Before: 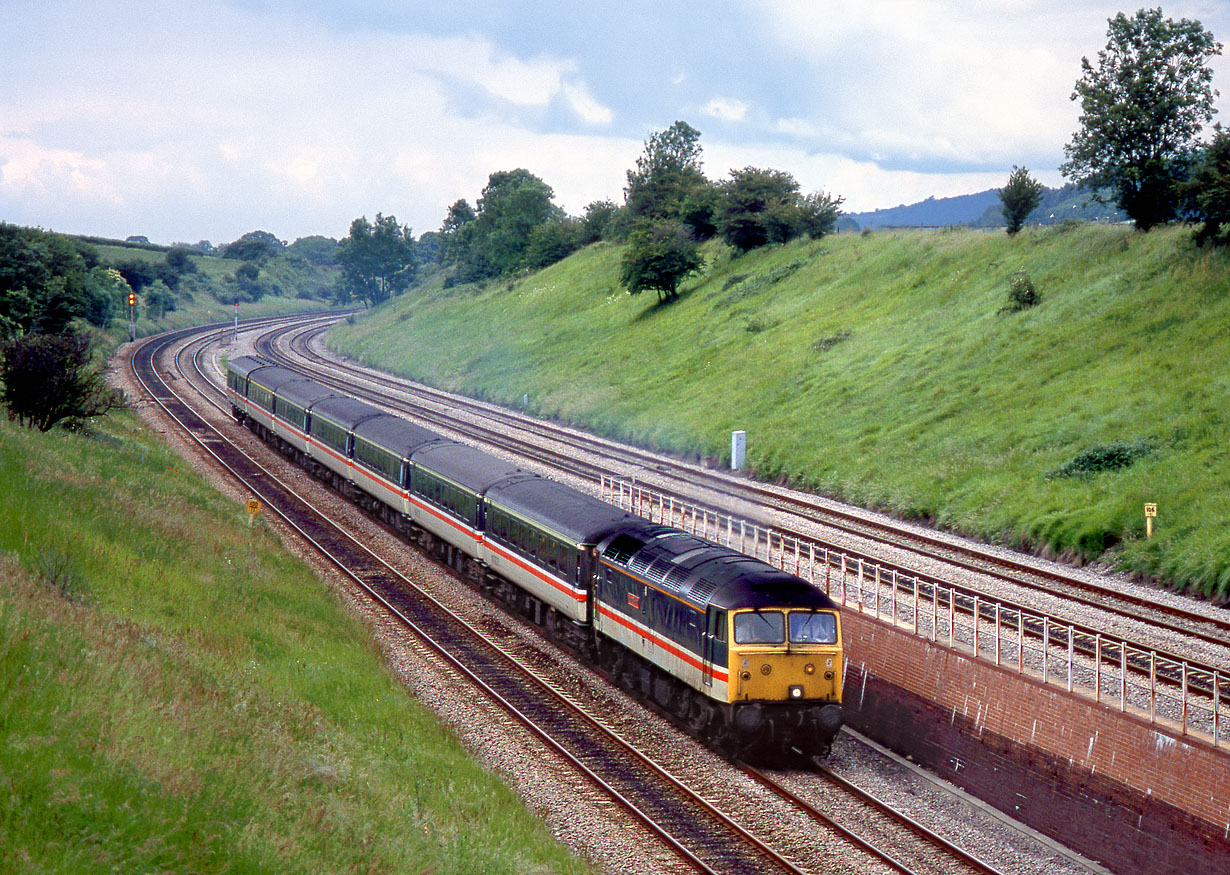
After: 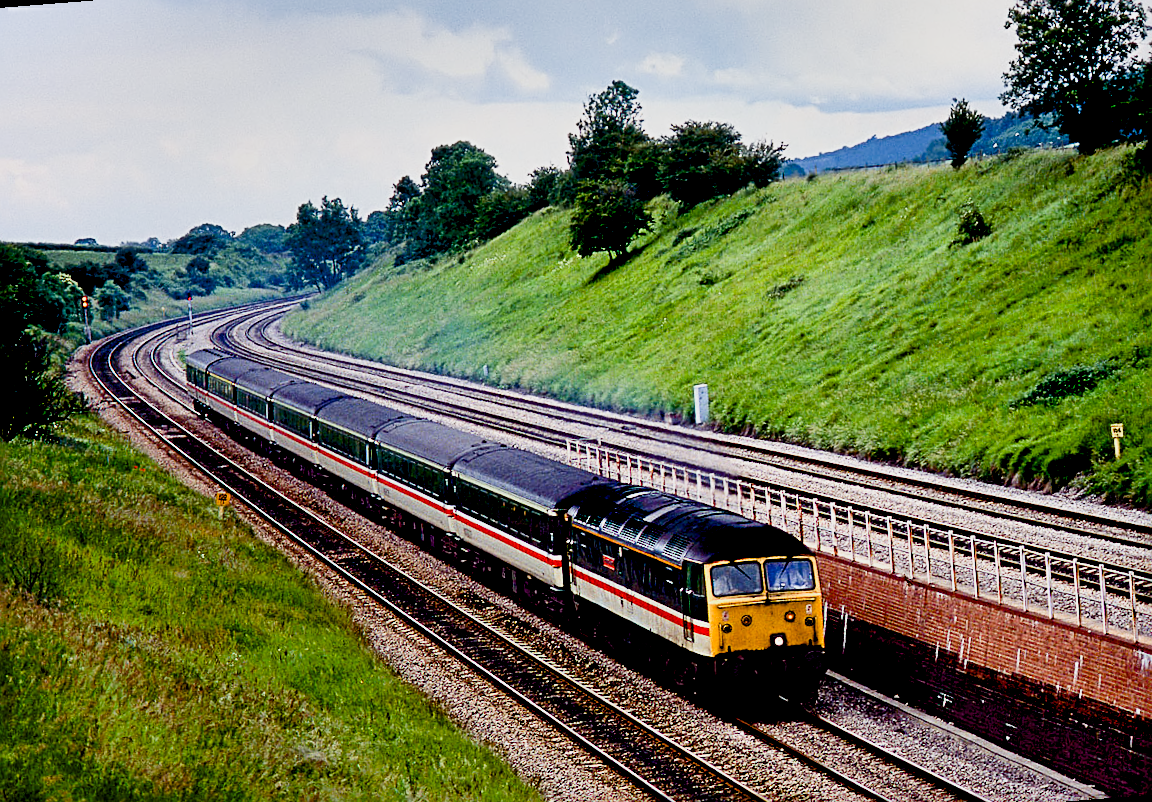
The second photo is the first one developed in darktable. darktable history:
sigmoid: on, module defaults
sharpen: radius 3.119
exposure: black level correction 0.047, exposure 0.013 EV, compensate highlight preservation false
contrast brightness saturation: contrast 0.15, brightness -0.01, saturation 0.1
white balance: emerald 1
rotate and perspective: rotation -4.57°, crop left 0.054, crop right 0.944, crop top 0.087, crop bottom 0.914
shadows and highlights: shadows 40, highlights -54, highlights color adjustment 46%, low approximation 0.01, soften with gaussian
